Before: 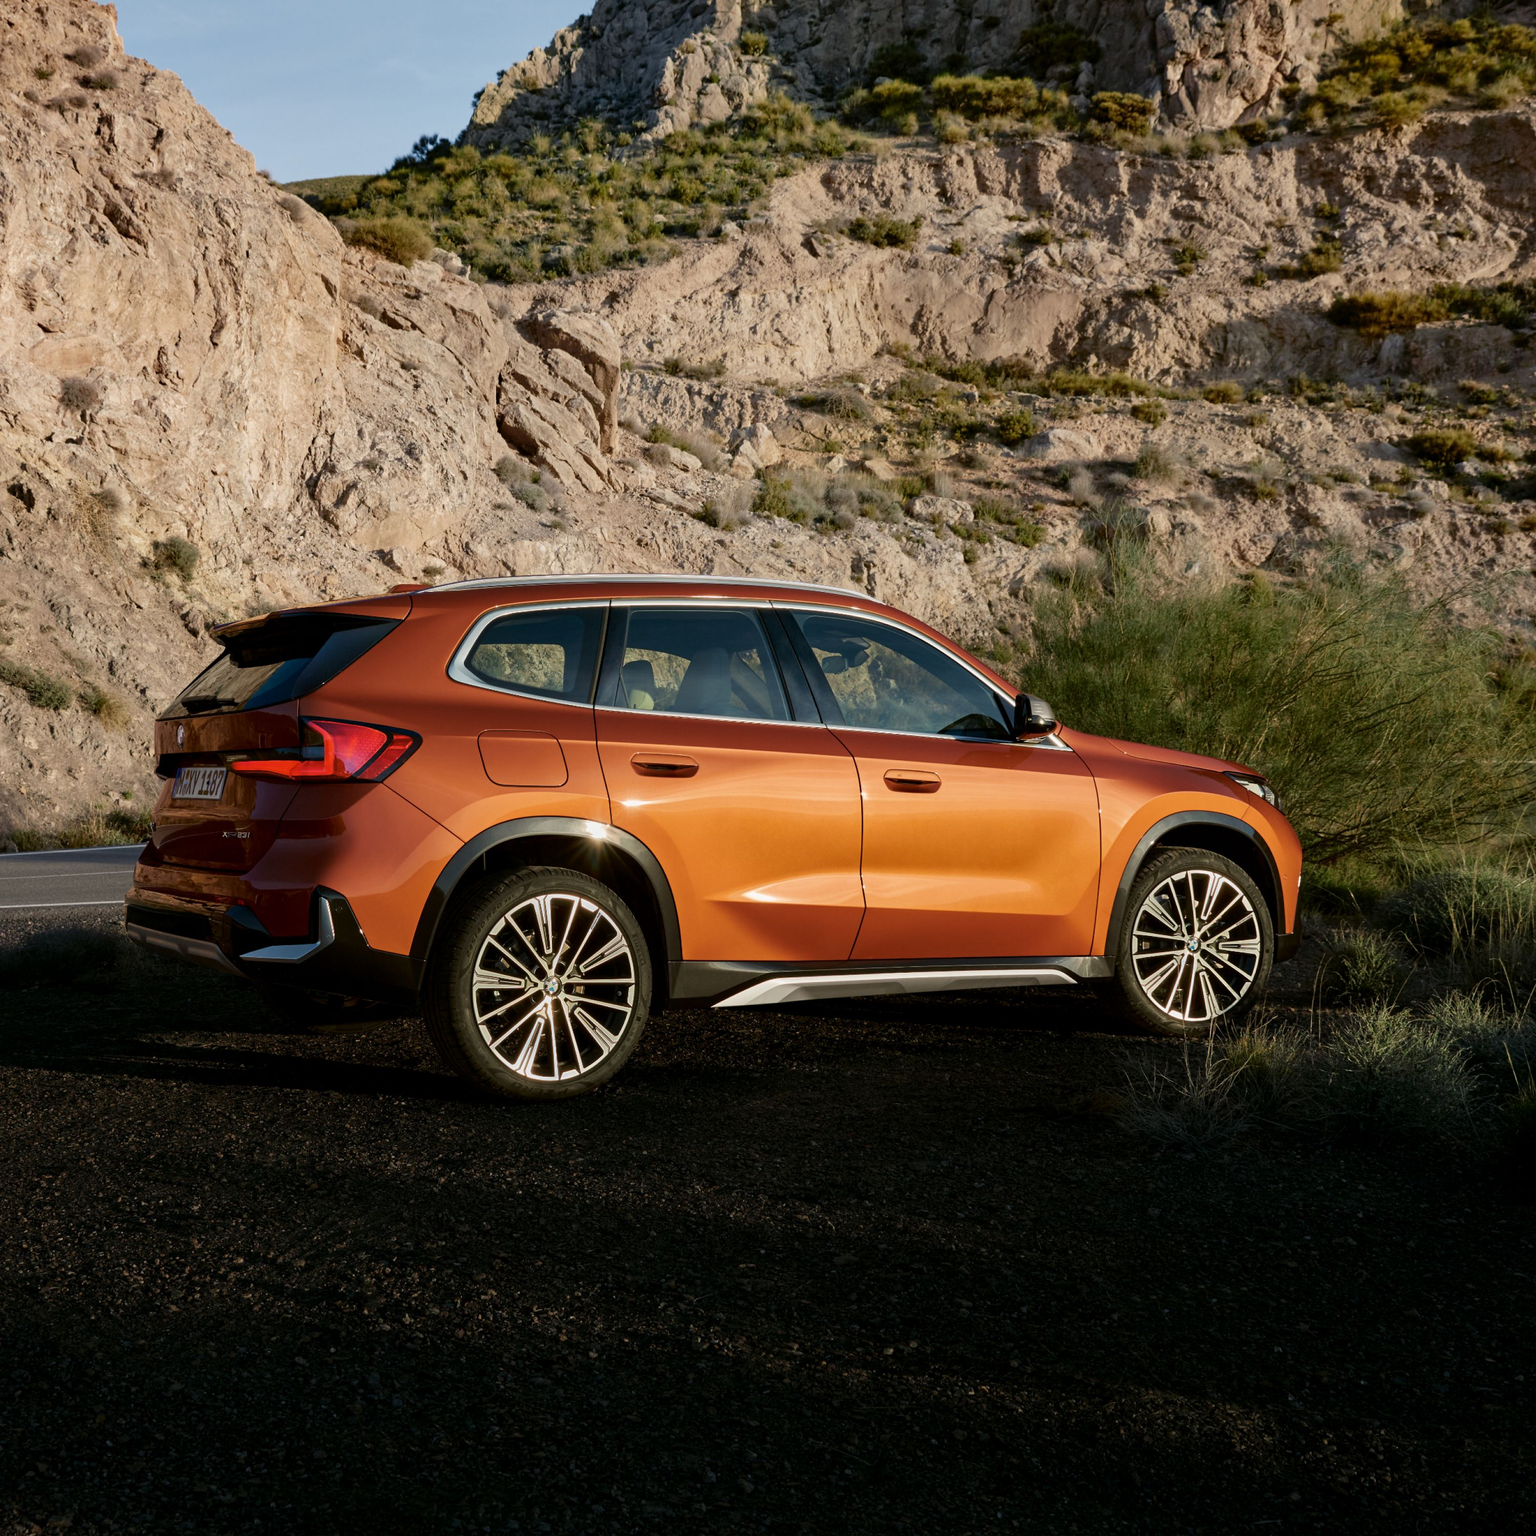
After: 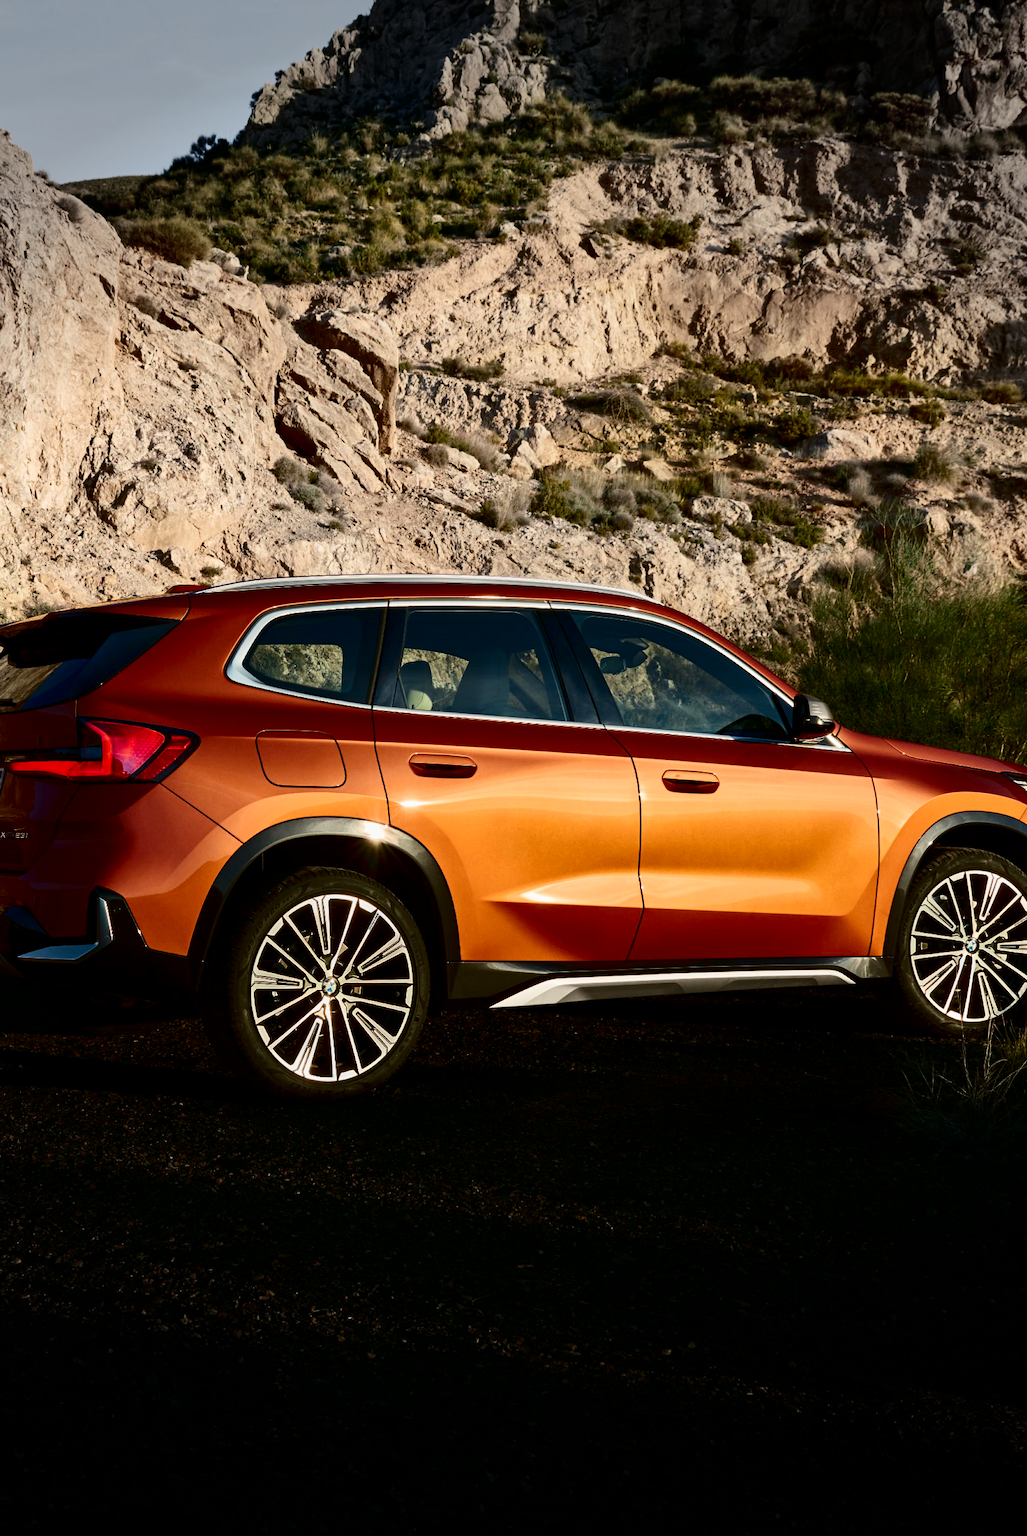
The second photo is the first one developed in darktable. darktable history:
crop and rotate: left 14.47%, right 18.629%
vignetting: fall-off start 90.13%, fall-off radius 38.39%, width/height ratio 1.217, shape 1.29, unbound false
contrast brightness saturation: contrast 0.335, brightness -0.073, saturation 0.166
